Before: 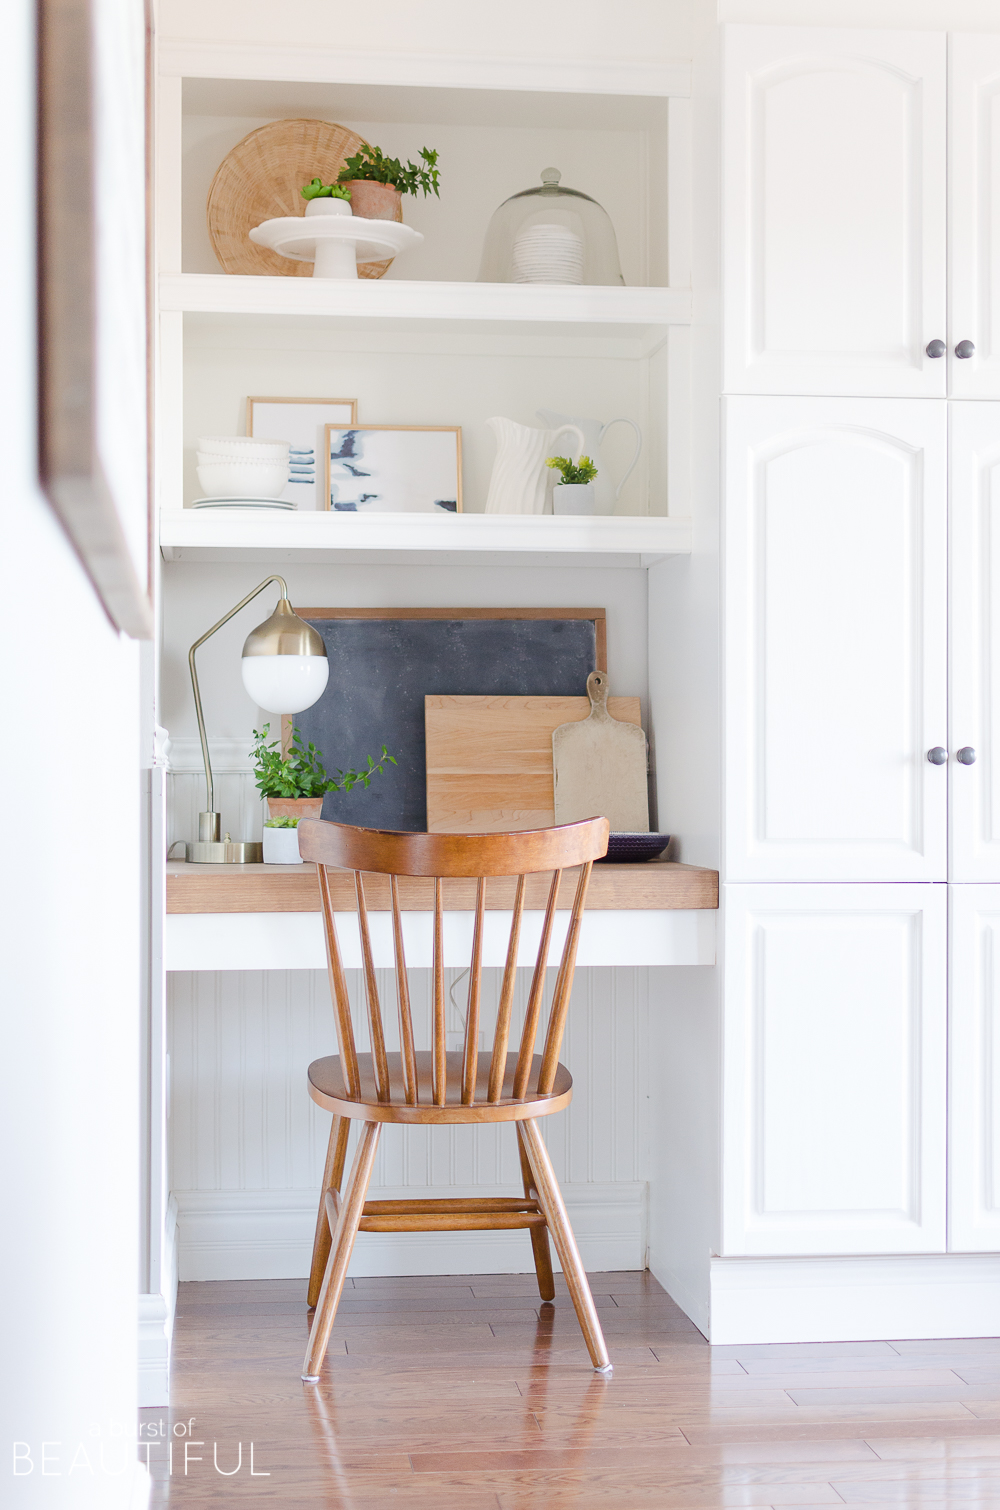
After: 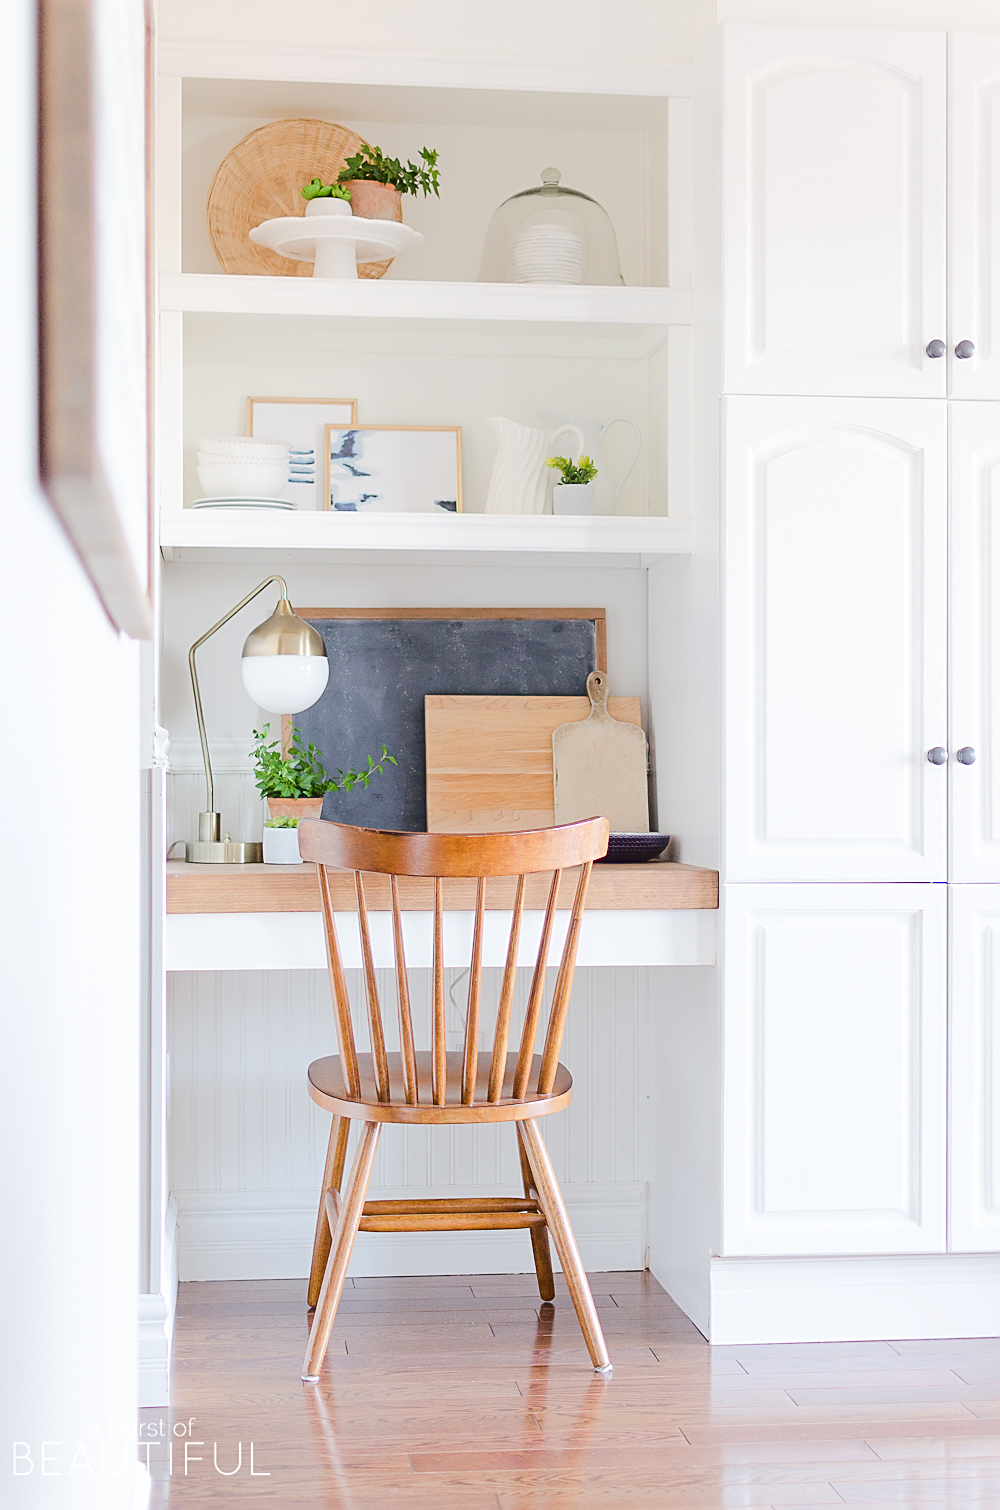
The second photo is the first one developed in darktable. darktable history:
tone curve: curves: ch0 [(0, 0) (0.003, 0.047) (0.011, 0.051) (0.025, 0.061) (0.044, 0.075) (0.069, 0.09) (0.1, 0.102) (0.136, 0.125) (0.177, 0.173) (0.224, 0.226) (0.277, 0.303) (0.335, 0.388) (0.399, 0.469) (0.468, 0.545) (0.543, 0.623) (0.623, 0.695) (0.709, 0.766) (0.801, 0.832) (0.898, 0.905) (1, 1)], color space Lab, linked channels, preserve colors none
sharpen: on, module defaults
